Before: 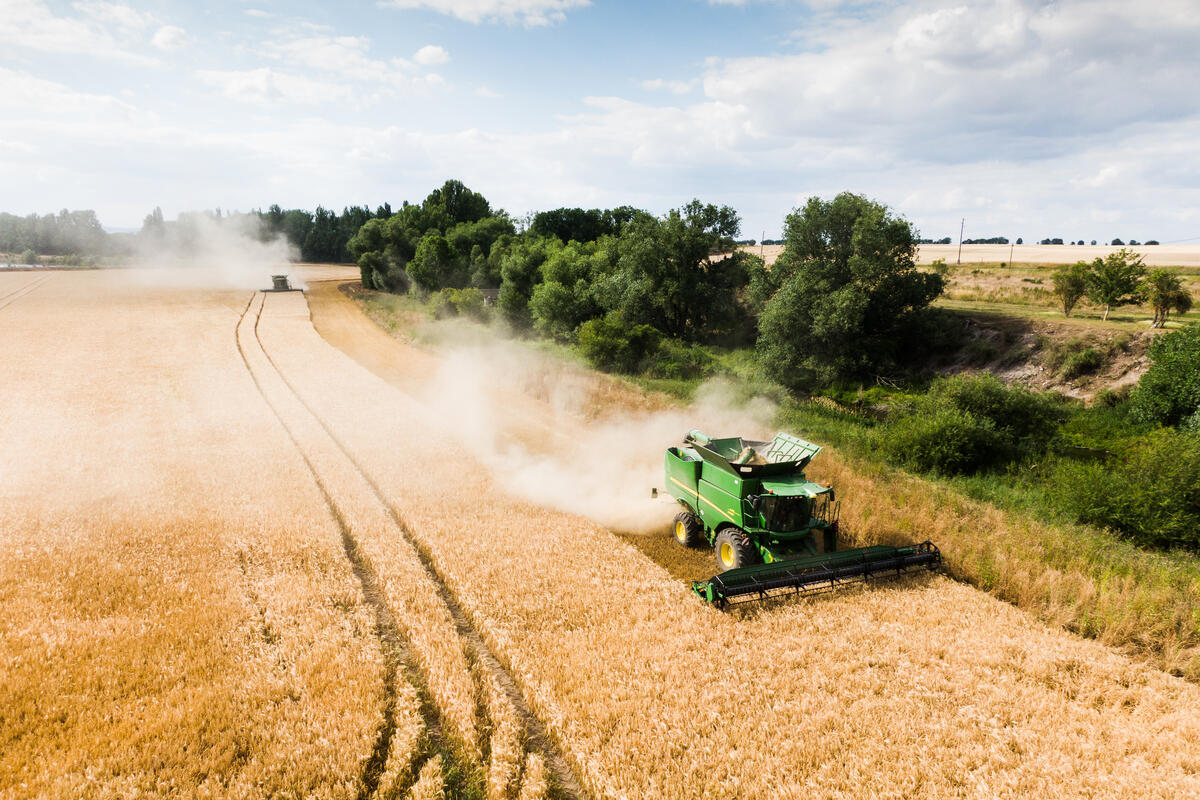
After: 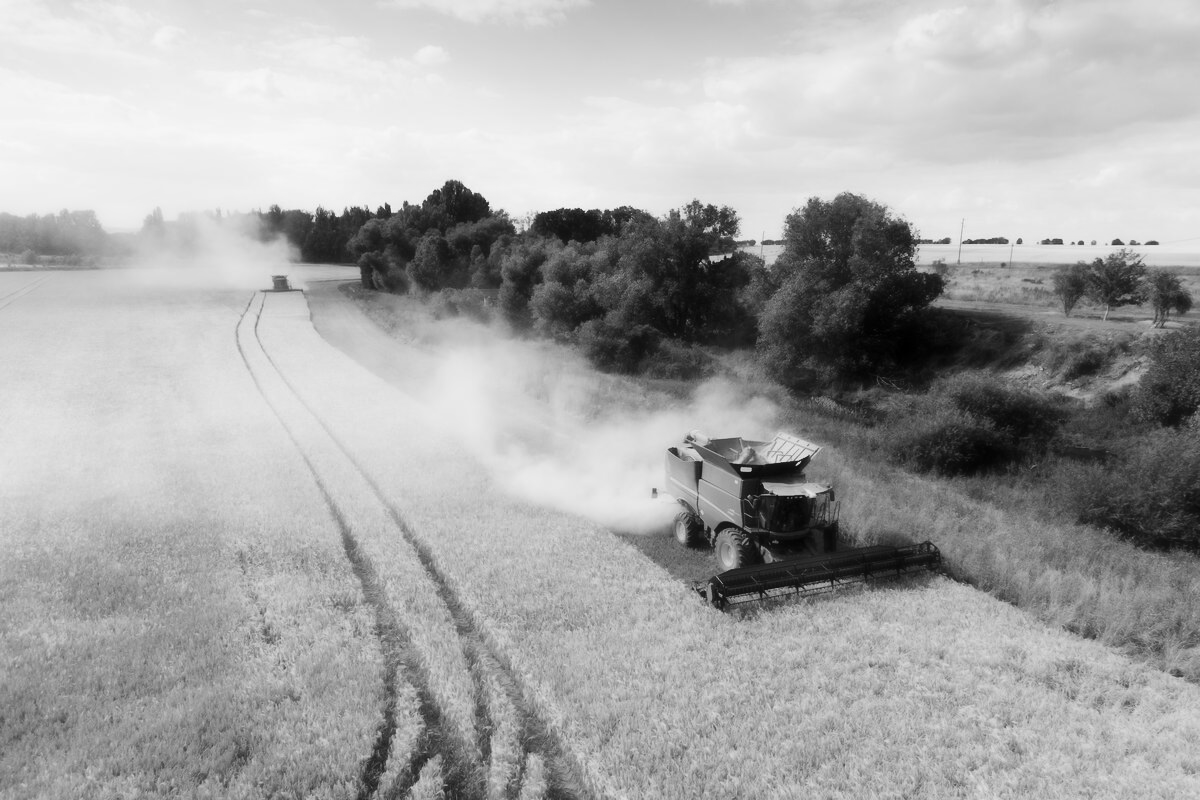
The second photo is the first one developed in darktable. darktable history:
color calibration: output gray [0.31, 0.36, 0.33, 0], illuminant custom, x 0.368, y 0.373, temperature 4332.1 K
contrast equalizer: octaves 7, y [[0.406, 0.494, 0.589, 0.753, 0.877, 0.999], [0.5 ×6], [0.5 ×6], [0 ×6], [0 ×6]], mix -0.312
